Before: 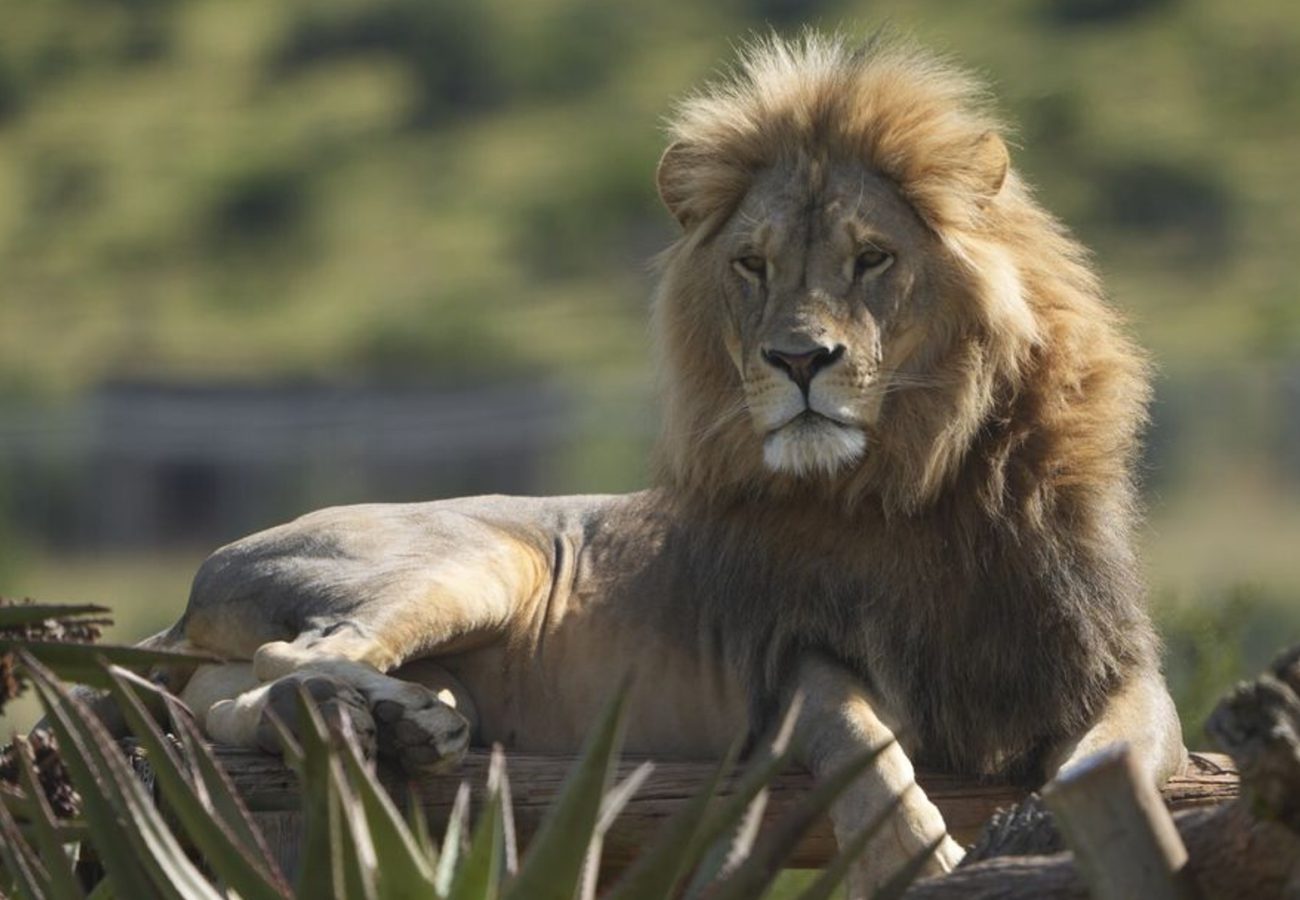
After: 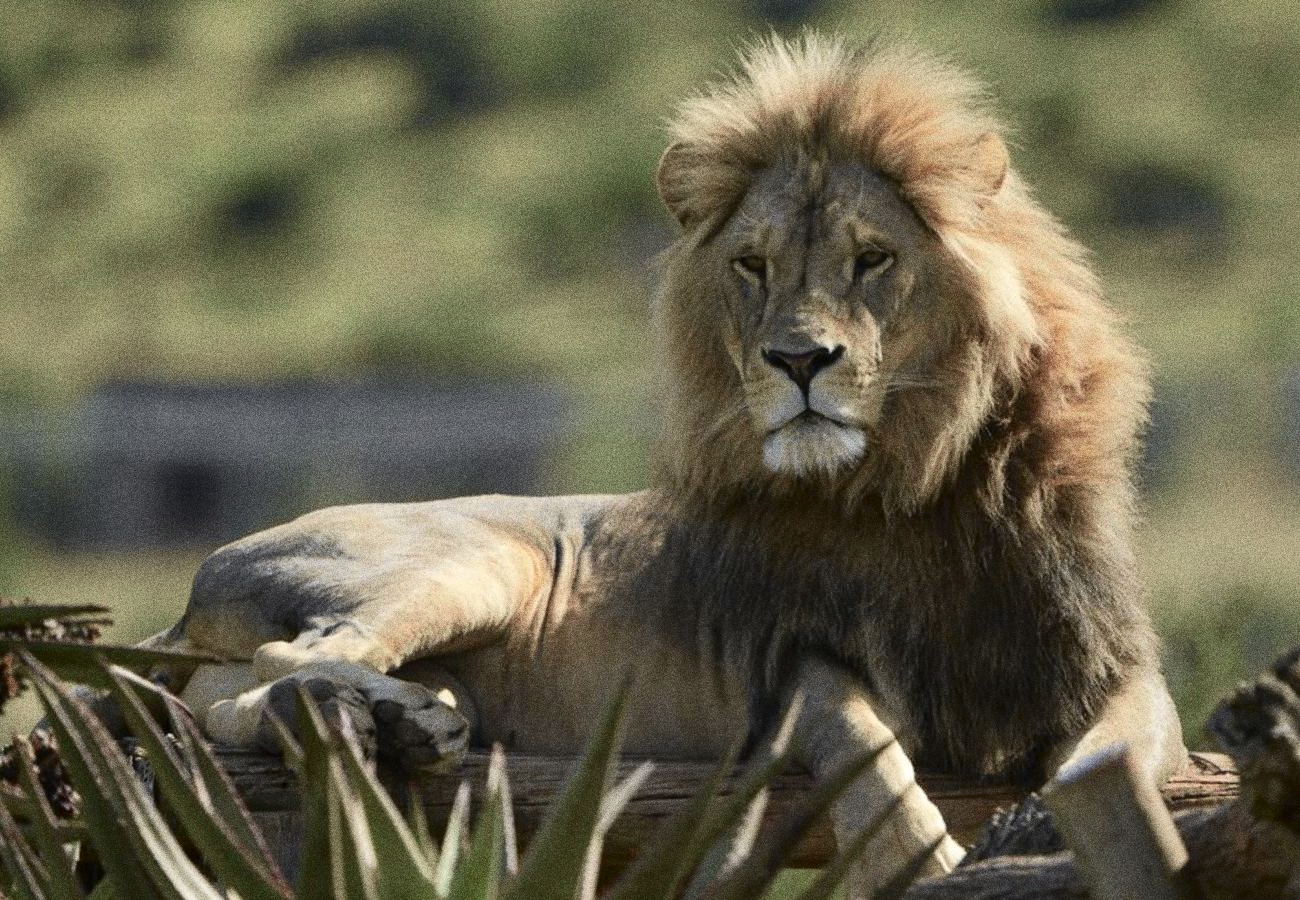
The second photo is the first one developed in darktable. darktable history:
grain: coarseness 10.62 ISO, strength 55.56%
tone curve: curves: ch0 [(0.003, 0) (0.066, 0.017) (0.163, 0.09) (0.264, 0.238) (0.395, 0.421) (0.517, 0.56) (0.688, 0.743) (0.791, 0.814) (1, 1)]; ch1 [(0, 0) (0.164, 0.115) (0.337, 0.332) (0.39, 0.398) (0.464, 0.461) (0.501, 0.5) (0.507, 0.503) (0.534, 0.537) (0.577, 0.59) (0.652, 0.681) (0.733, 0.749) (0.811, 0.796) (1, 1)]; ch2 [(0, 0) (0.337, 0.382) (0.464, 0.476) (0.501, 0.502) (0.527, 0.54) (0.551, 0.565) (0.6, 0.59) (0.687, 0.675) (1, 1)], color space Lab, independent channels, preserve colors none
